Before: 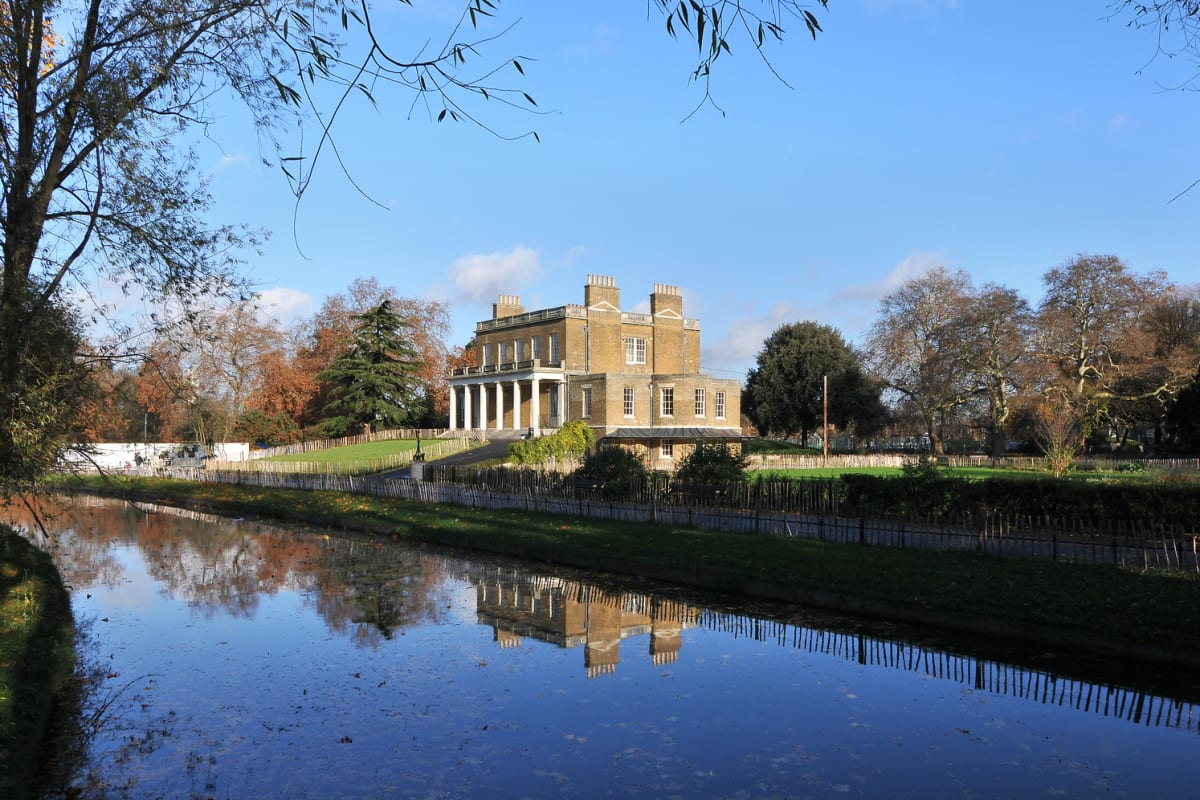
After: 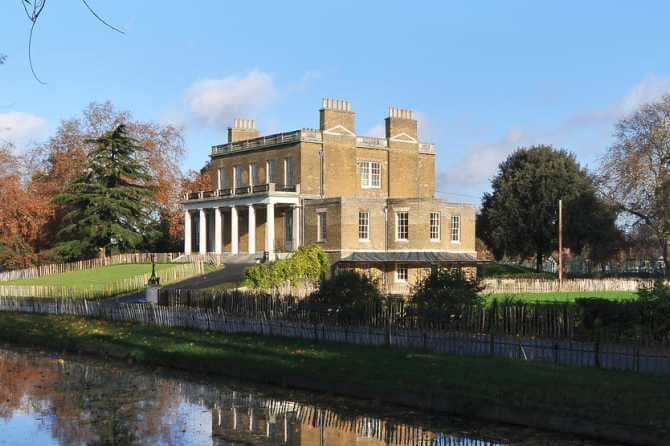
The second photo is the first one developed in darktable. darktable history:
shadows and highlights: shadows 62.66, white point adjustment 0.37, highlights -34.44, compress 83.82%
crop and rotate: left 22.13%, top 22.054%, right 22.026%, bottom 22.102%
